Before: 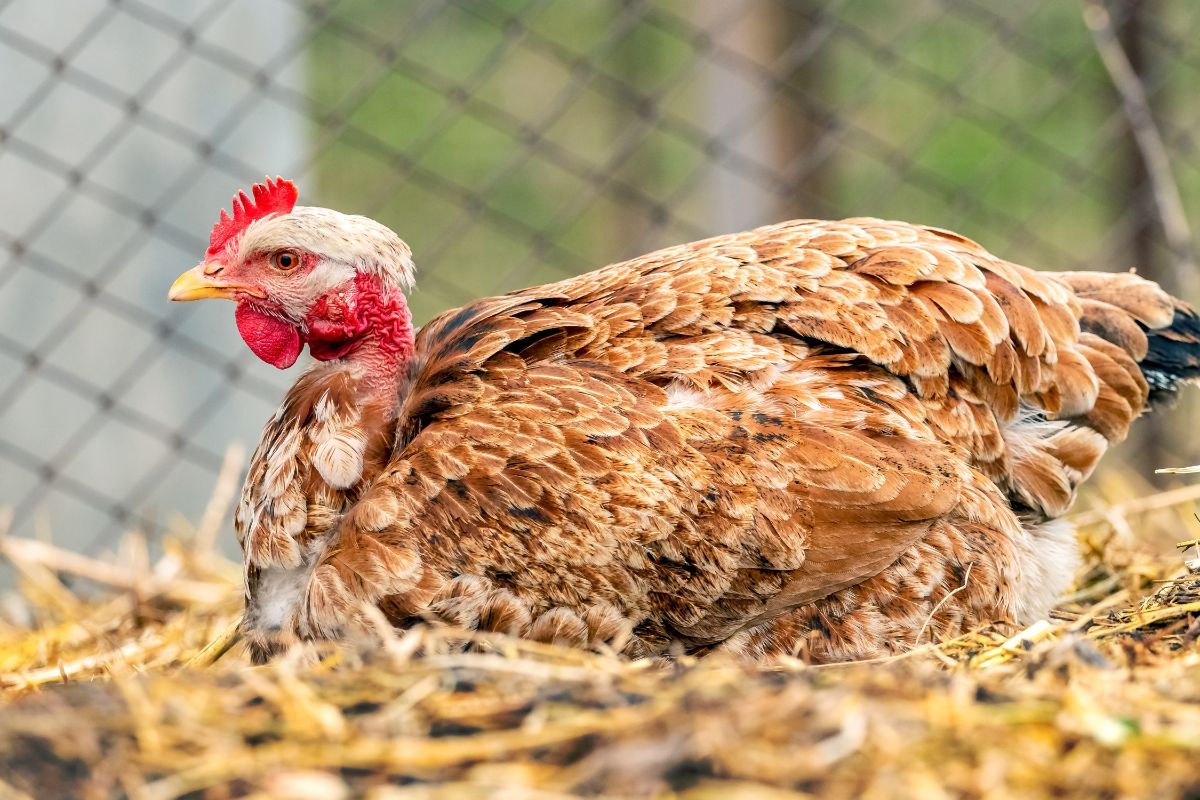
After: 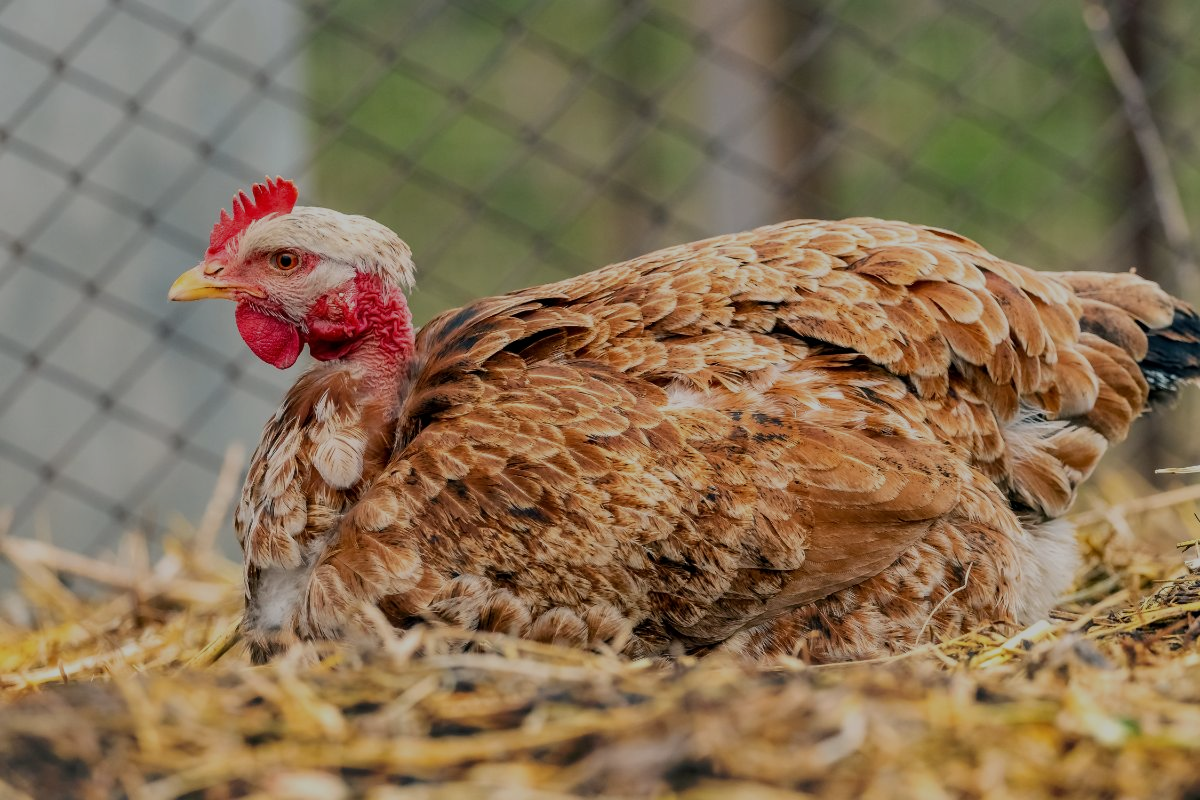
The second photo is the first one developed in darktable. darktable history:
exposure: exposure -0.908 EV, compensate exposure bias true, compensate highlight preservation false
